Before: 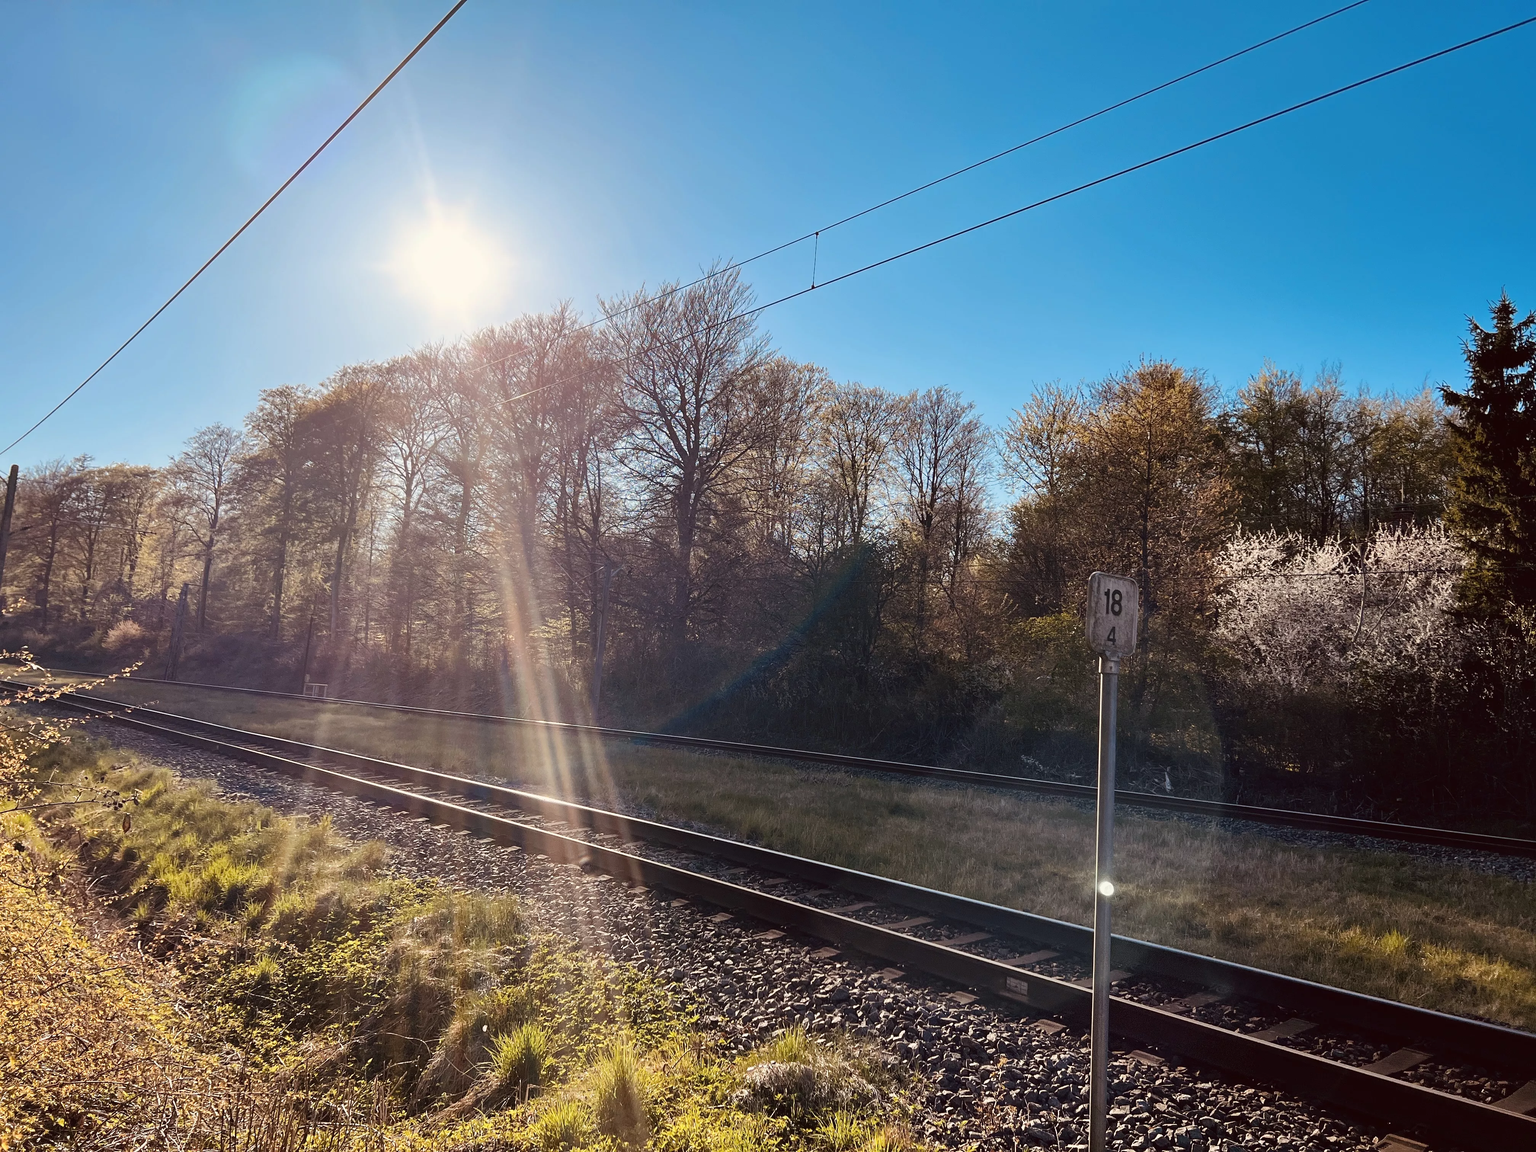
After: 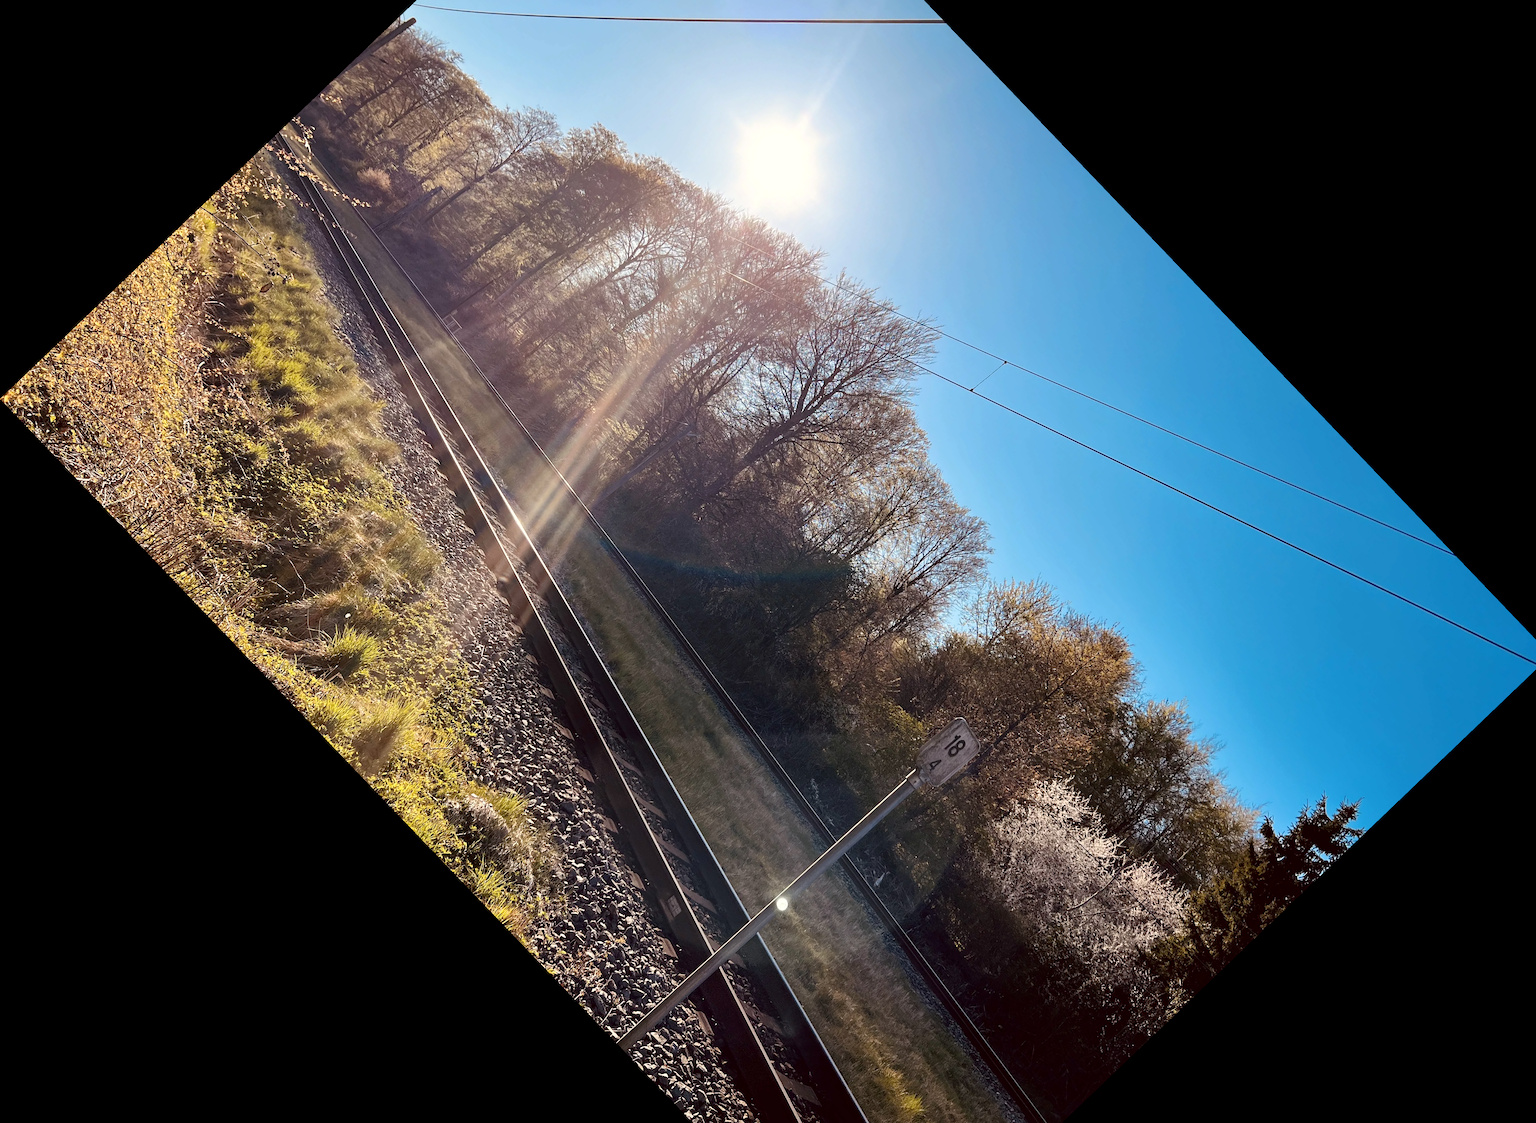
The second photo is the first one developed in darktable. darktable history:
crop and rotate: angle -46.26°, top 16.234%, right 0.912%, bottom 11.704%
exposure: black level correction 0.002, exposure 0.15 EV, compensate highlight preservation false
